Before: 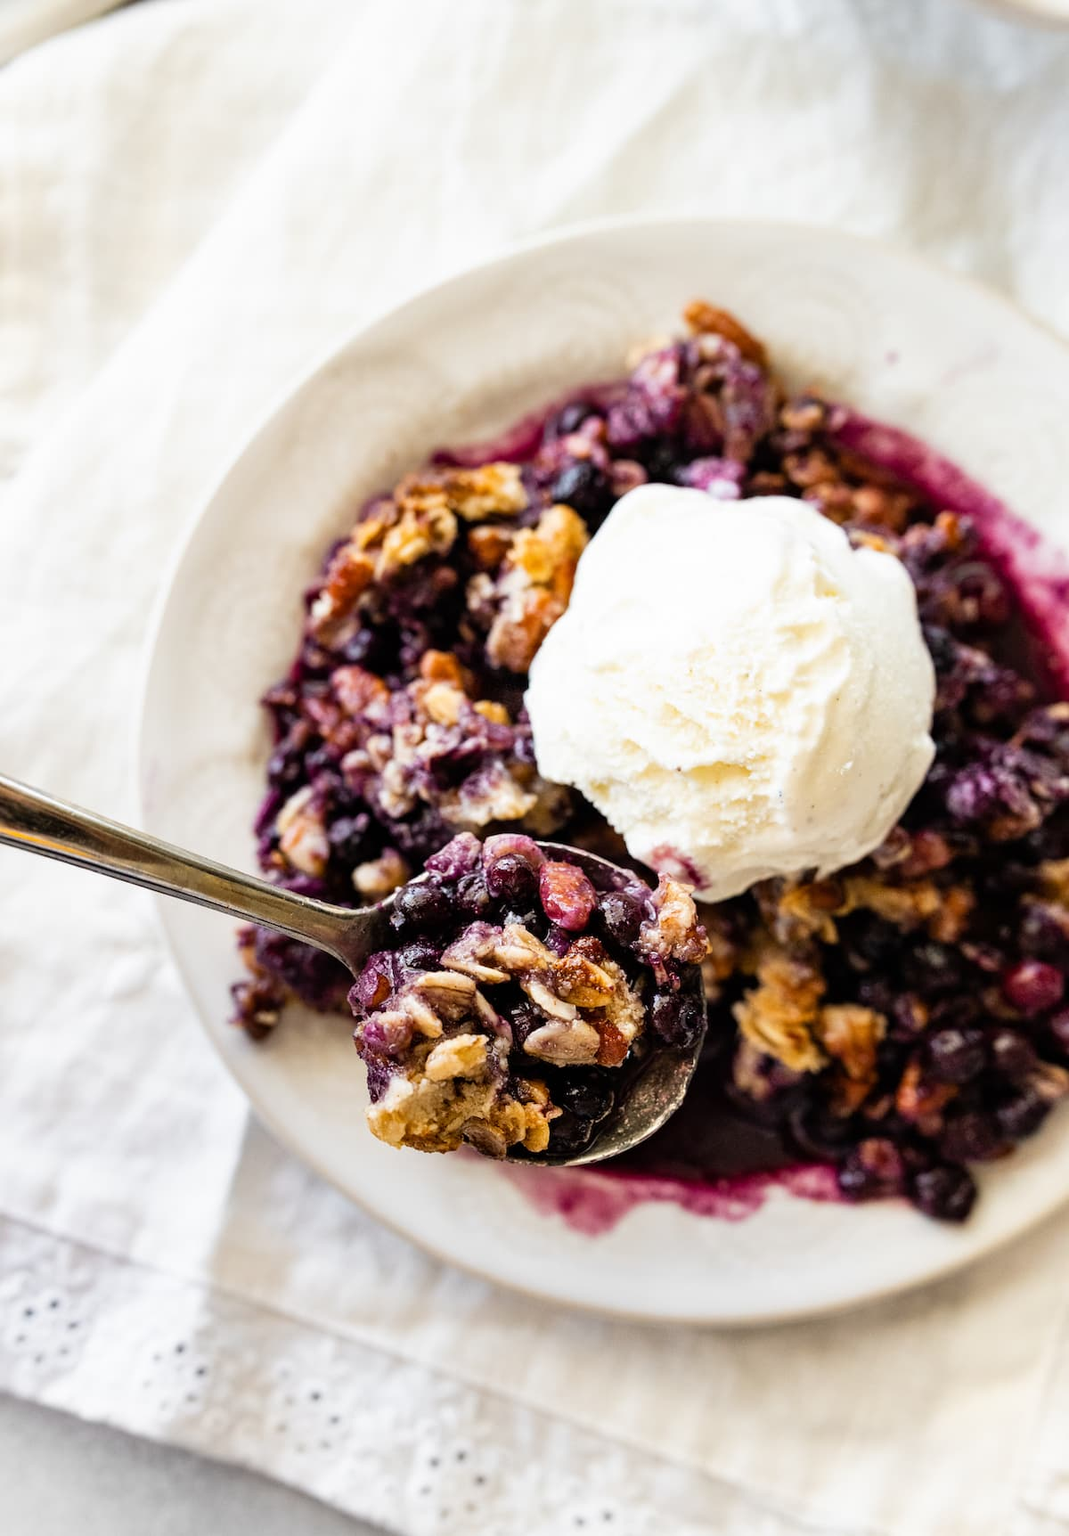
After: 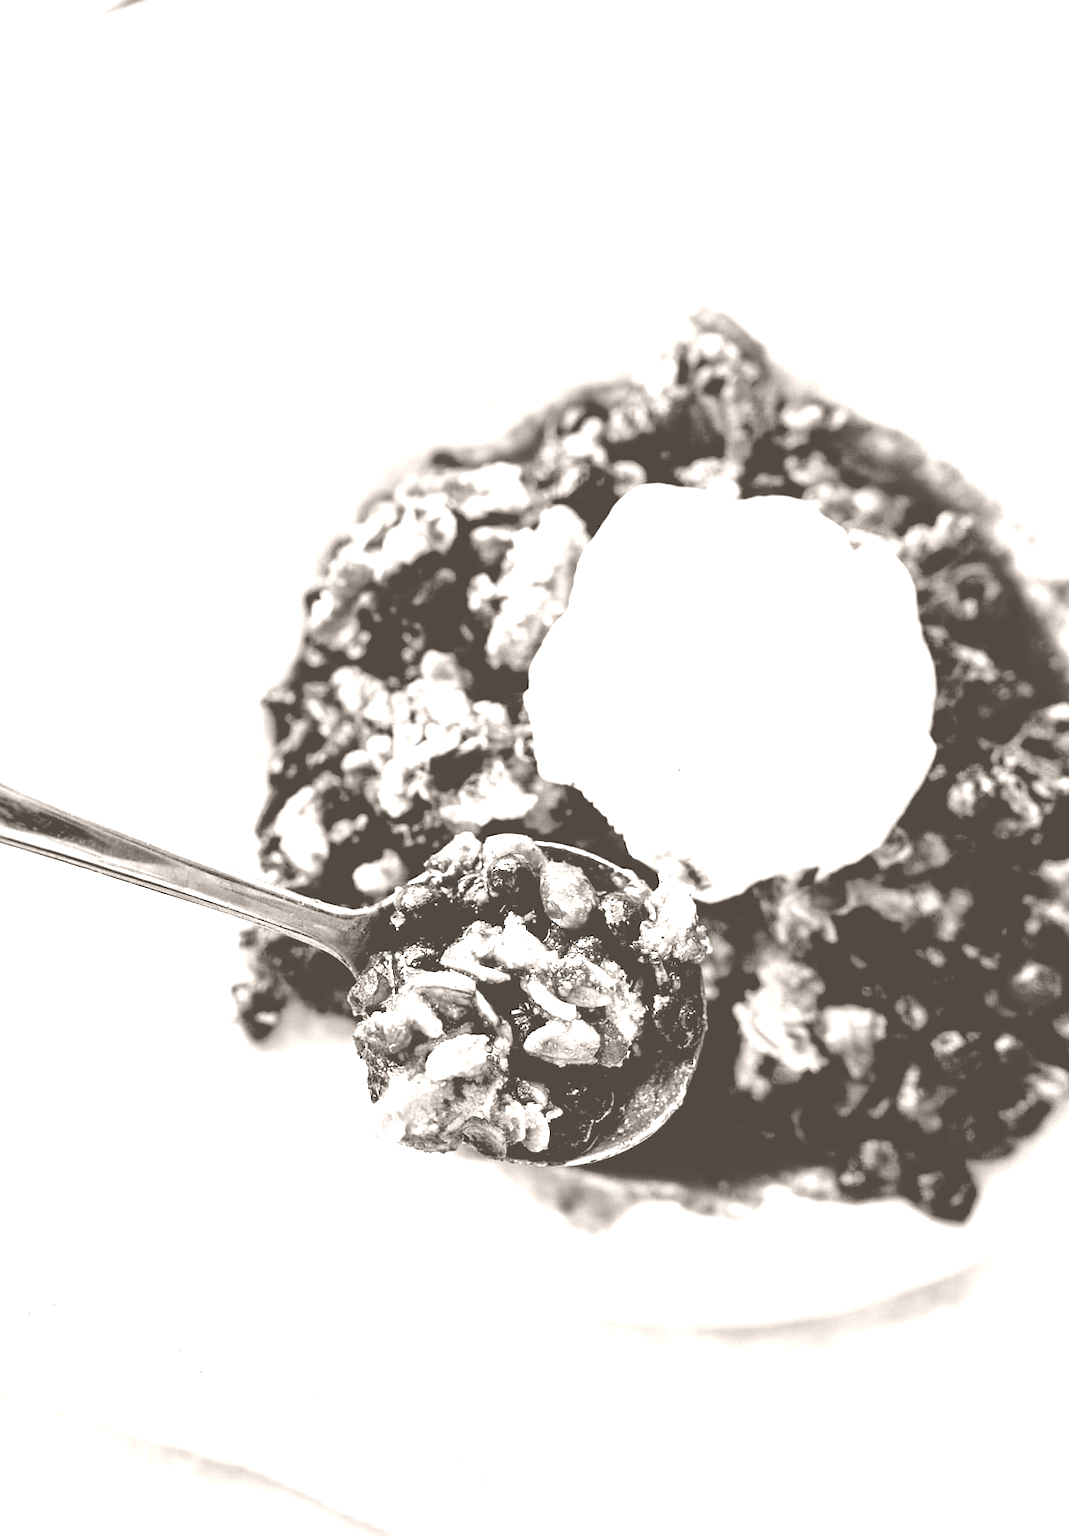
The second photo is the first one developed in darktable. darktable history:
colorize: hue 34.49°, saturation 35.33%, source mix 100%, lightness 55%, version 1
color balance rgb: linear chroma grading › shadows 10%, linear chroma grading › highlights 10%, linear chroma grading › global chroma 15%, linear chroma grading › mid-tones 15%, perceptual saturation grading › global saturation 40%, perceptual saturation grading › highlights -25%, perceptual saturation grading › mid-tones 35%, perceptual saturation grading › shadows 35%, perceptual brilliance grading › global brilliance 11.29%, global vibrance 11.29%
exposure: black level correction 0.01, exposure 0.011 EV, compensate highlight preservation false
